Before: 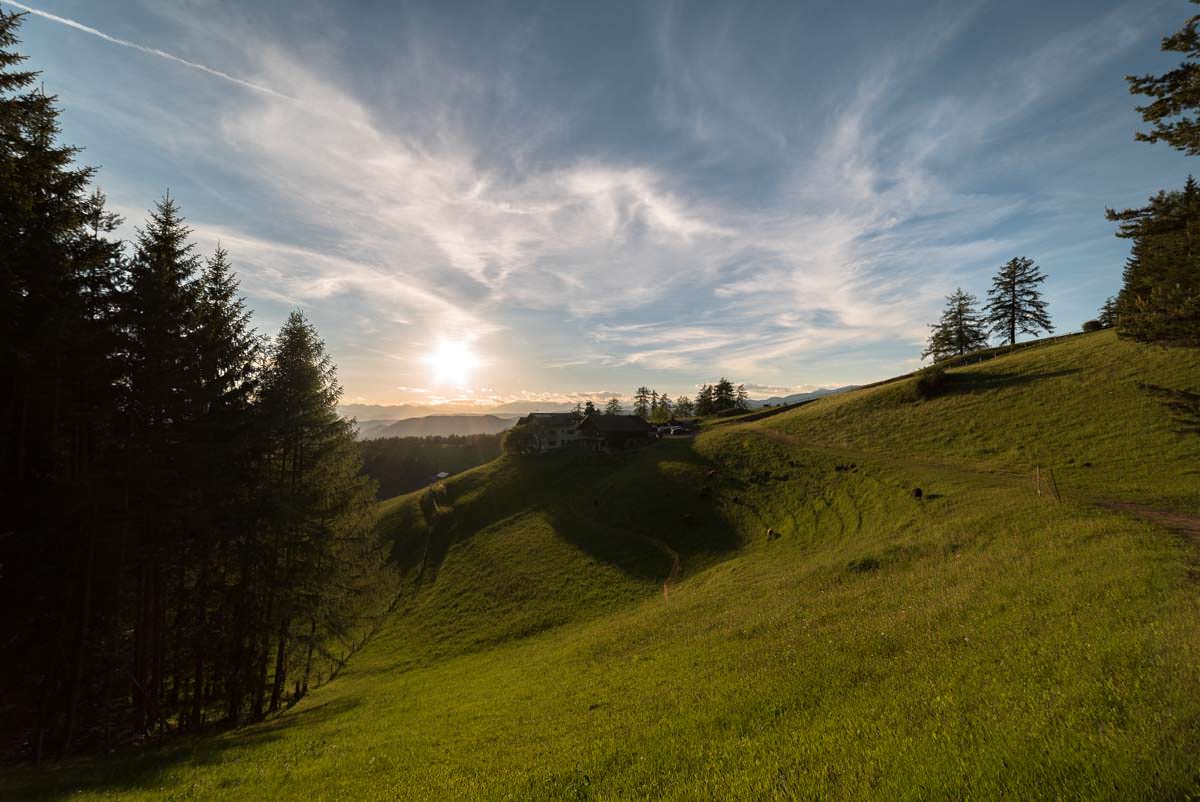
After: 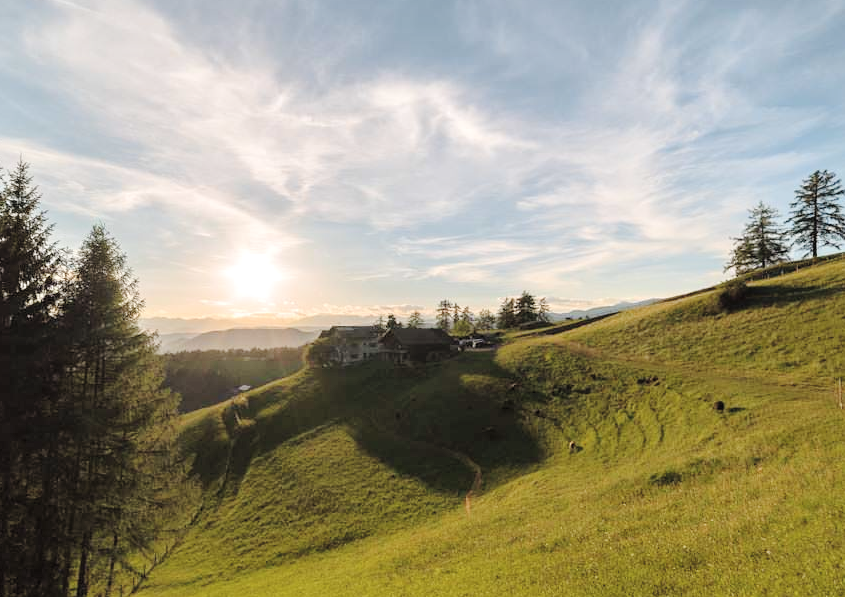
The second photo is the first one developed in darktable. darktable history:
local contrast: mode bilateral grid, contrast 20, coarseness 50, detail 119%, midtone range 0.2
tone curve: curves: ch0 [(0, 0.024) (0.049, 0.038) (0.176, 0.162) (0.33, 0.331) (0.432, 0.475) (0.601, 0.665) (0.843, 0.876) (1, 1)]; ch1 [(0, 0) (0.339, 0.358) (0.445, 0.439) (0.476, 0.47) (0.504, 0.504) (0.53, 0.511) (0.557, 0.558) (0.627, 0.635) (0.728, 0.746) (1, 1)]; ch2 [(0, 0) (0.327, 0.324) (0.417, 0.44) (0.46, 0.453) (0.502, 0.504) (0.526, 0.52) (0.54, 0.564) (0.606, 0.626) (0.76, 0.75) (1, 1)], preserve colors none
contrast brightness saturation: brightness 0.278
tone equalizer: edges refinement/feathering 500, mask exposure compensation -1.57 EV, preserve details no
crop and rotate: left 16.569%, top 10.891%, right 12.933%, bottom 14.622%
